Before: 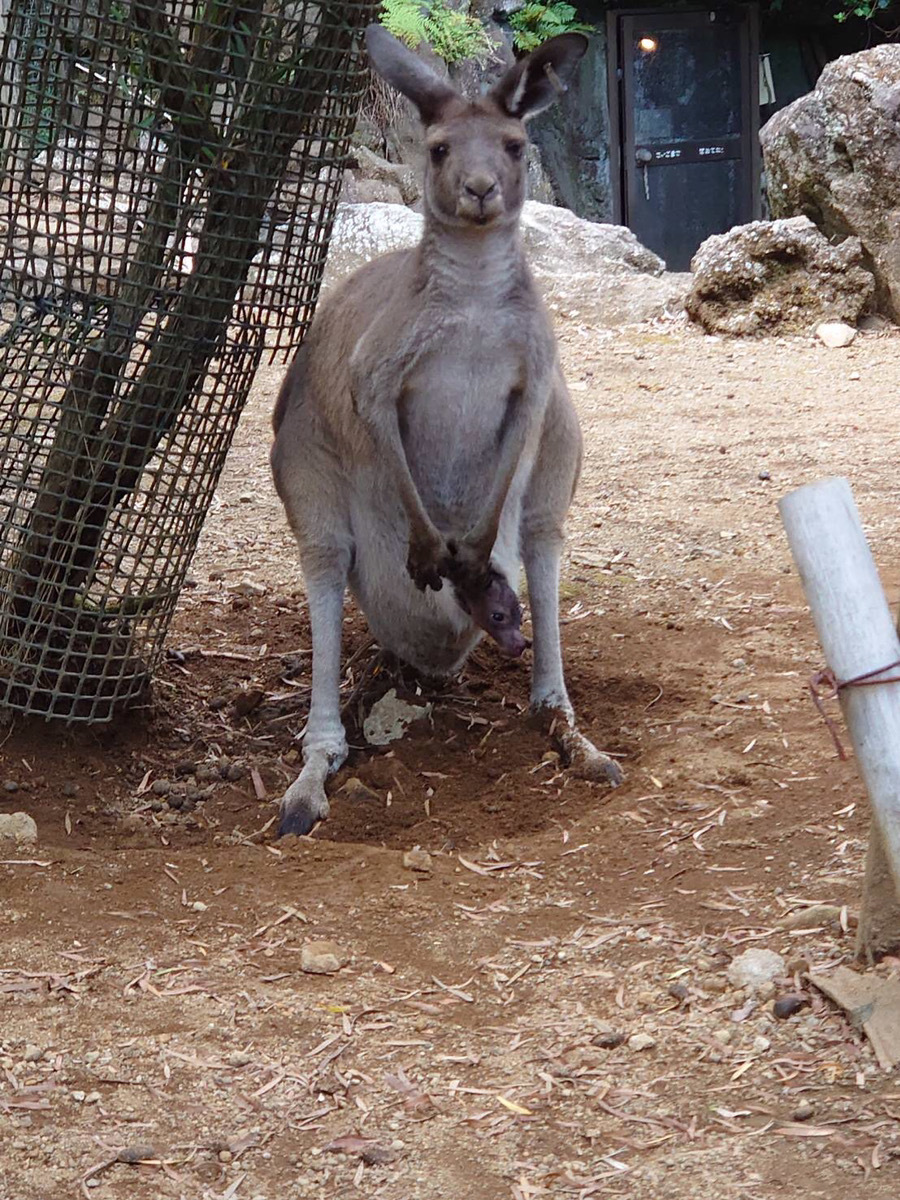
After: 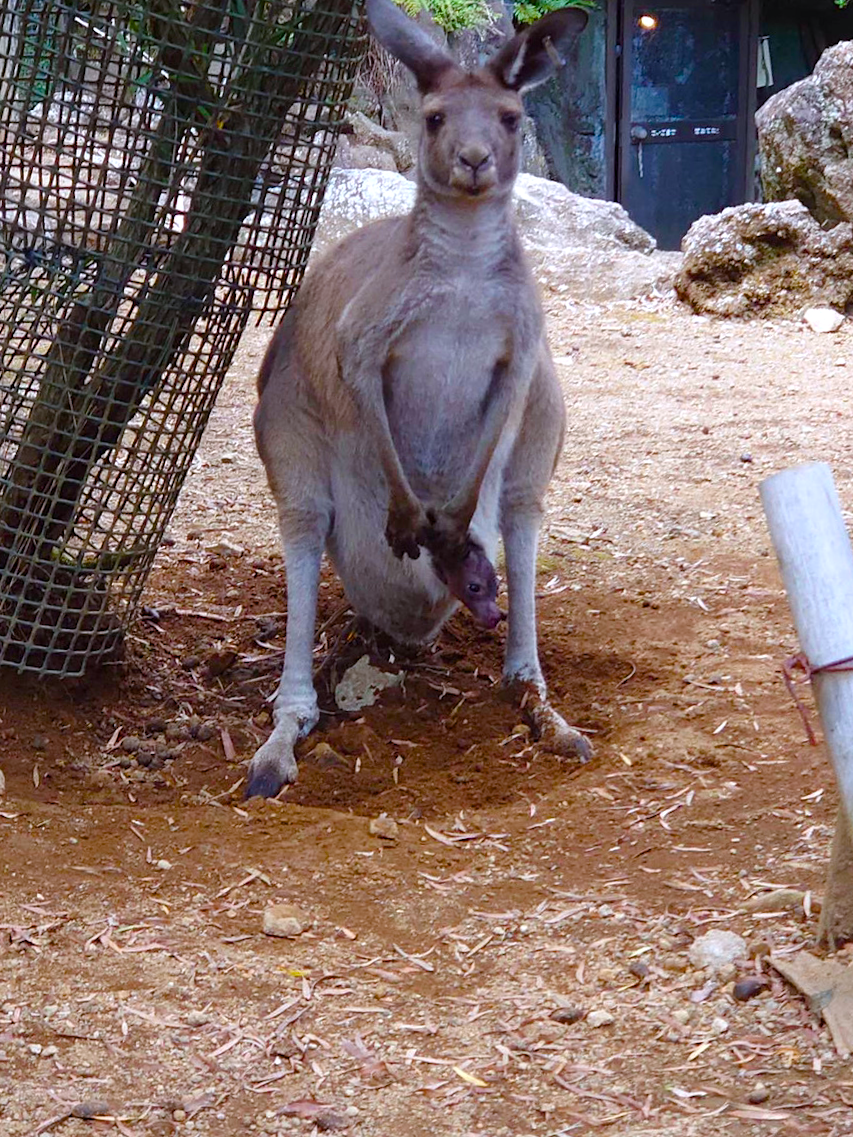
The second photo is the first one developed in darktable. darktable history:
crop and rotate: angle -2.38°
white balance: red 0.984, blue 1.059
color balance rgb: perceptual saturation grading › global saturation 45%, perceptual saturation grading › highlights -25%, perceptual saturation grading › shadows 50%, perceptual brilliance grading › global brilliance 3%, global vibrance 3%
